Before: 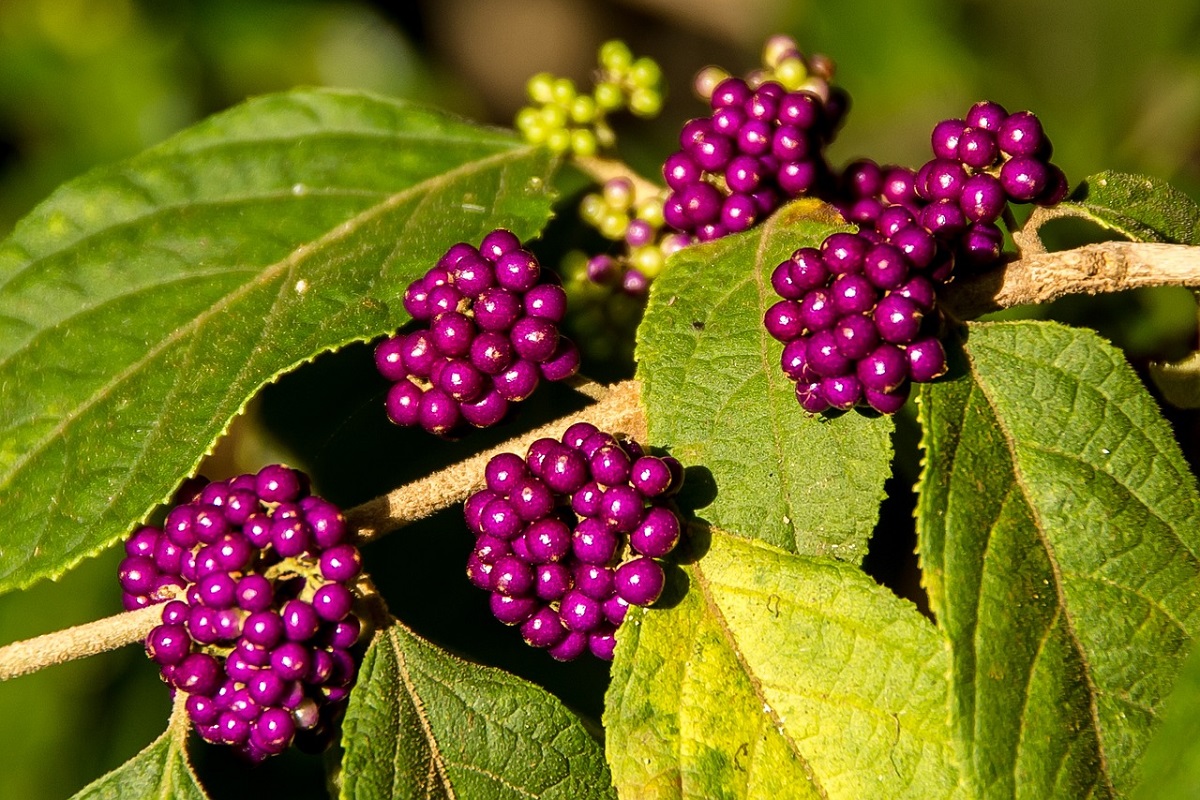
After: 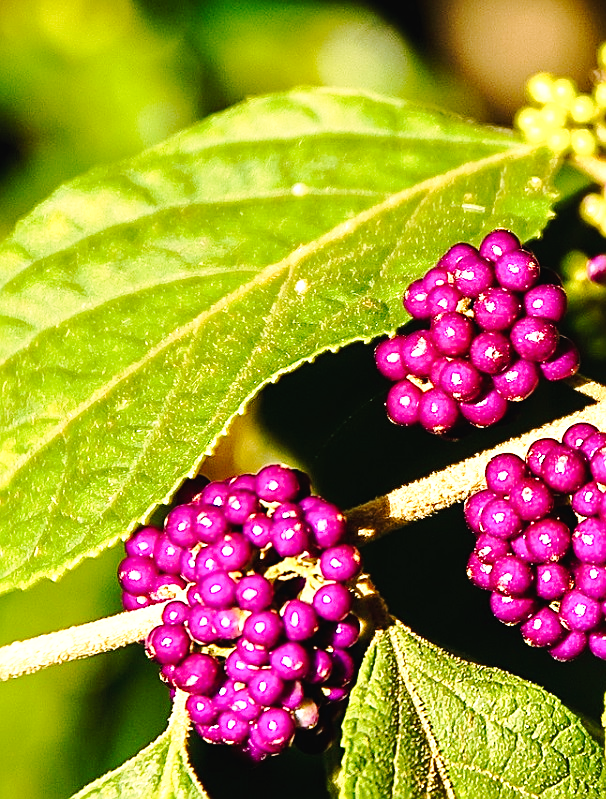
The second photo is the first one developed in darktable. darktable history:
crop and rotate: left 0.012%, top 0%, right 49.463%
tone curve: curves: ch0 [(0, 0.019) (0.078, 0.058) (0.223, 0.217) (0.424, 0.553) (0.631, 0.764) (0.816, 0.932) (1, 1)]; ch1 [(0, 0) (0.262, 0.227) (0.417, 0.386) (0.469, 0.467) (0.502, 0.503) (0.544, 0.548) (0.57, 0.579) (0.608, 0.62) (0.65, 0.68) (0.994, 0.987)]; ch2 [(0, 0) (0.262, 0.188) (0.5, 0.504) (0.553, 0.592) (0.599, 0.653) (1, 1)], preserve colors none
exposure: black level correction 0, exposure 0.898 EV, compensate highlight preservation false
sharpen: on, module defaults
